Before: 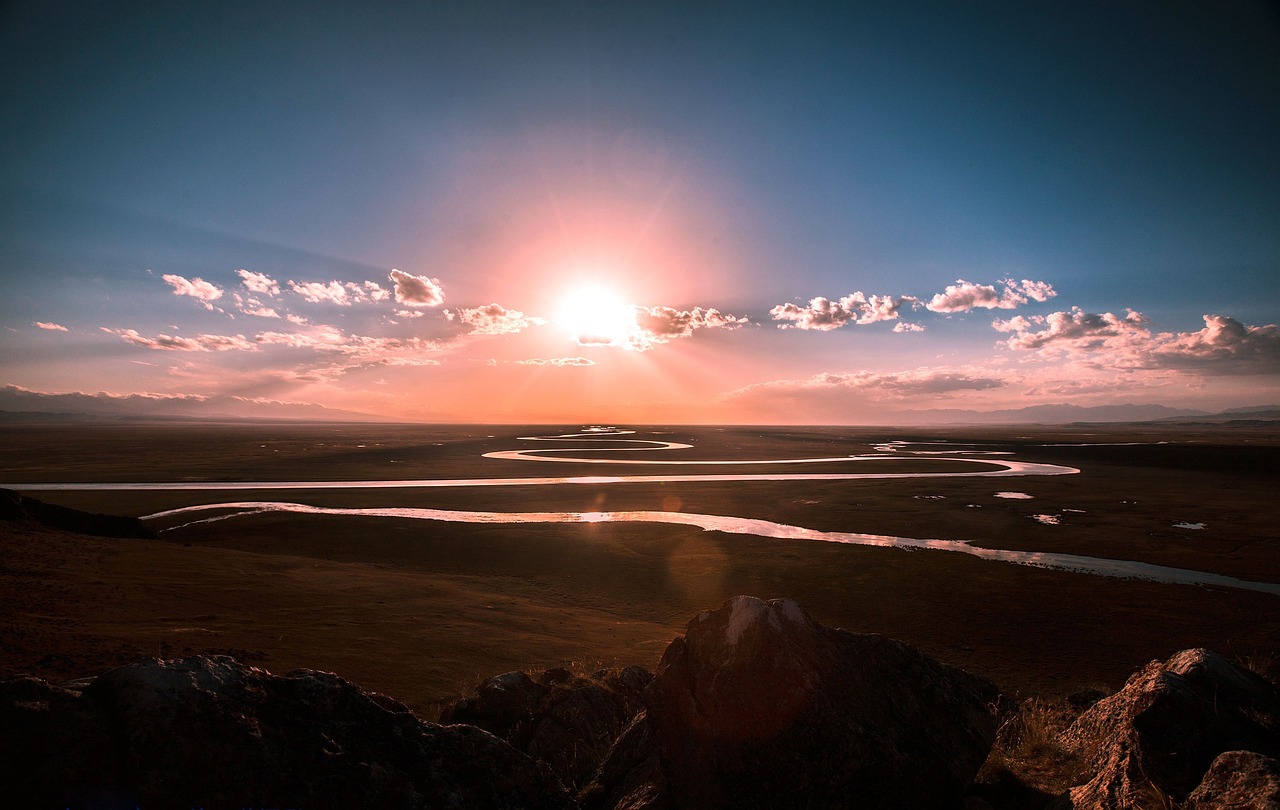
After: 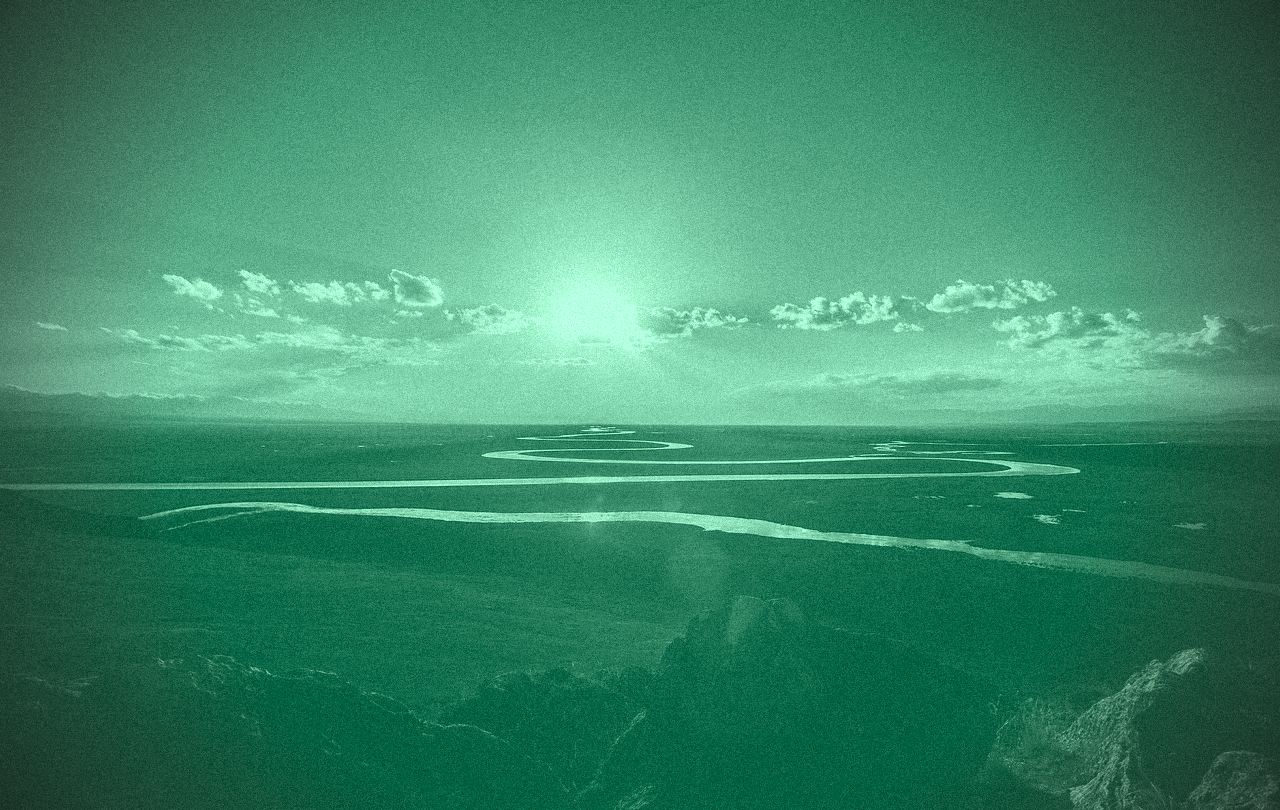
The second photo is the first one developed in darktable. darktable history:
grain: coarseness 9.38 ISO, strength 34.99%, mid-tones bias 0%
color balance rgb: linear chroma grading › global chroma 20%, perceptual saturation grading › global saturation 25%, perceptual brilliance grading › global brilliance 20%, global vibrance 20%
colorize: hue 147.6°, saturation 65%, lightness 21.64%
vignetting: fall-off start 75%, brightness -0.692, width/height ratio 1.084
